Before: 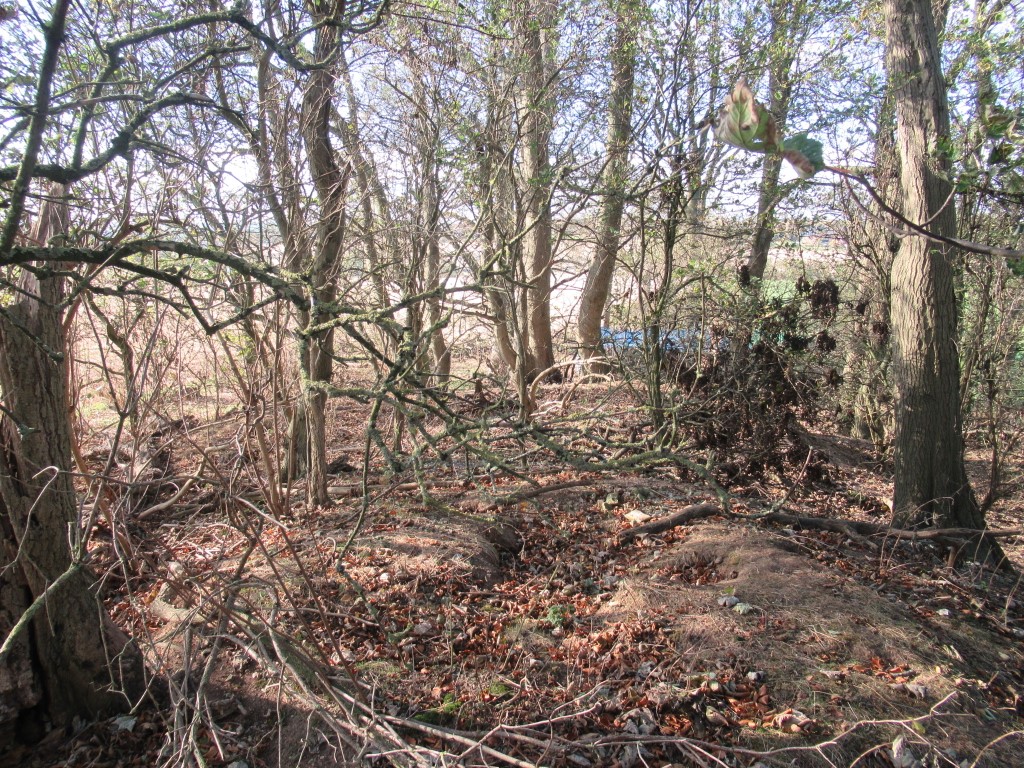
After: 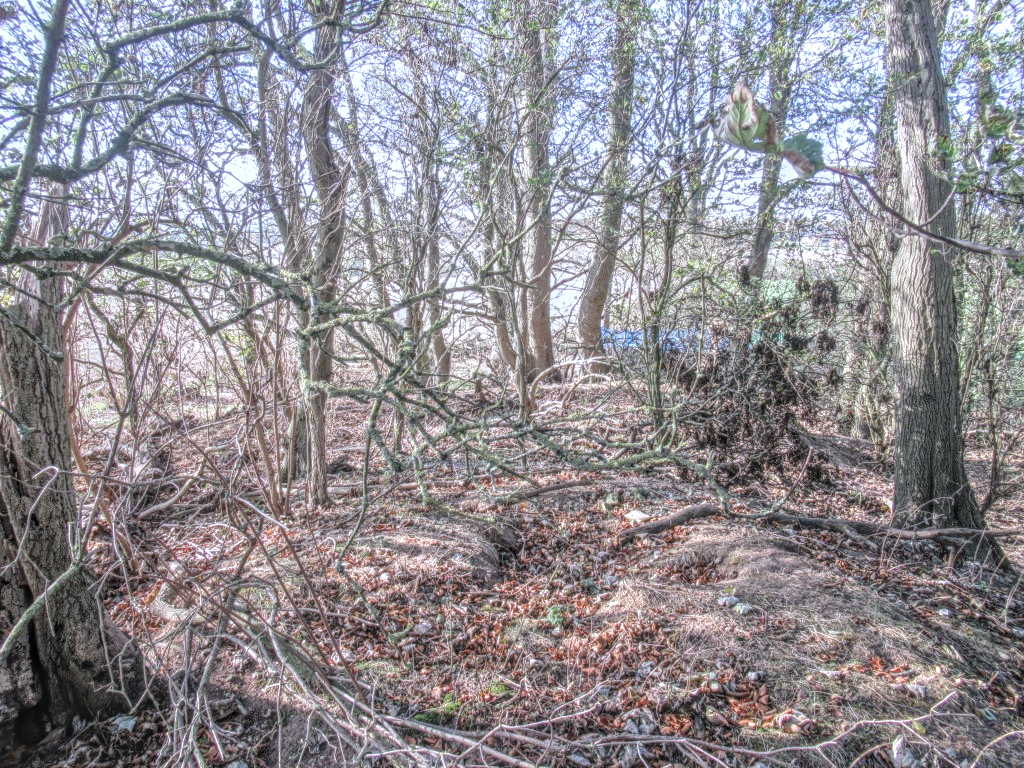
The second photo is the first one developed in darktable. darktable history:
tone equalizer: -7 EV 0.15 EV, -6 EV 0.6 EV, -5 EV 1.15 EV, -4 EV 1.33 EV, -3 EV 1.15 EV, -2 EV 0.6 EV, -1 EV 0.15 EV, mask exposure compensation -0.5 EV
contrast brightness saturation: contrast 0.11, saturation -0.17
white balance: red 0.948, green 1.02, blue 1.176
local contrast: highlights 0%, shadows 0%, detail 200%, midtone range 0.25
